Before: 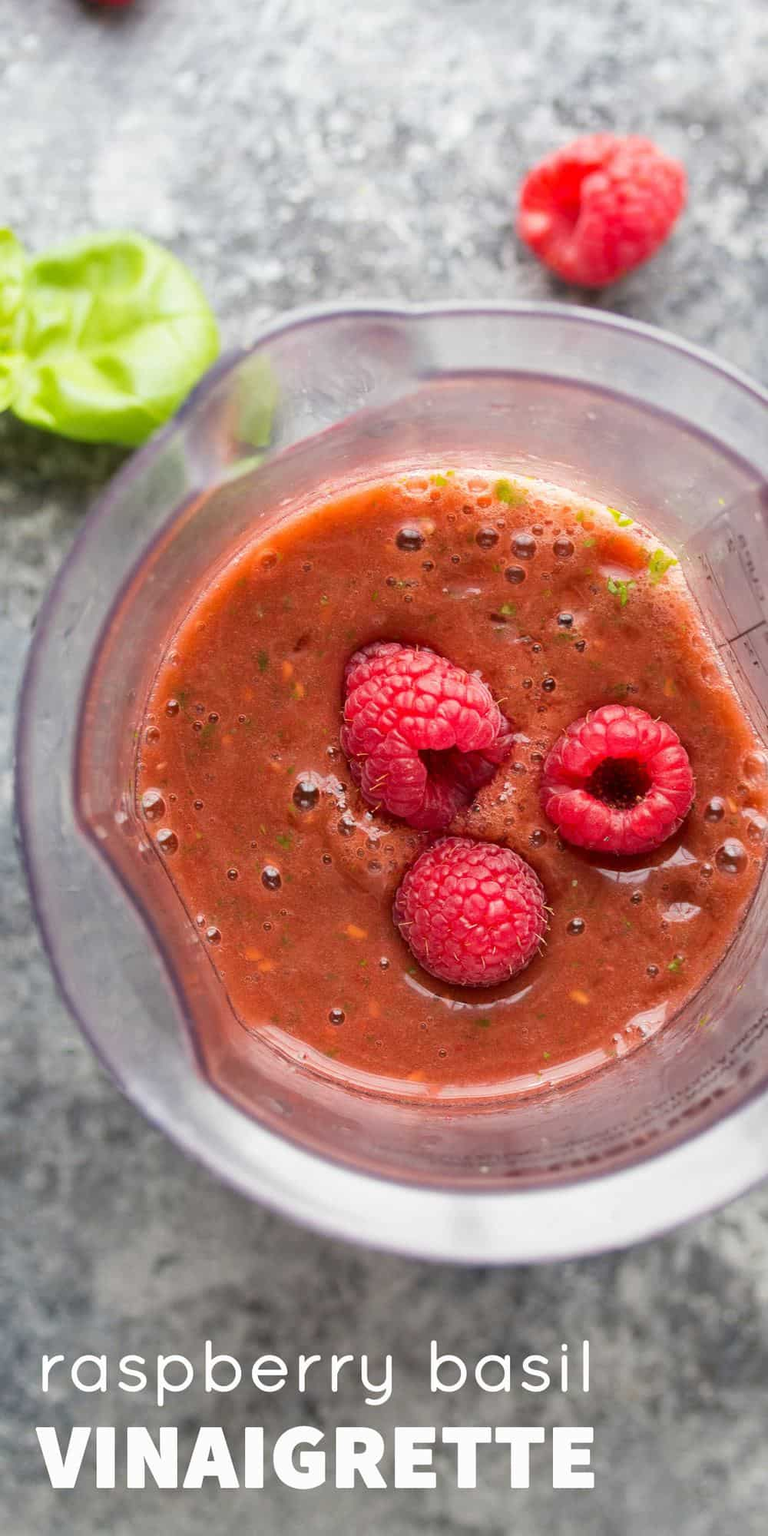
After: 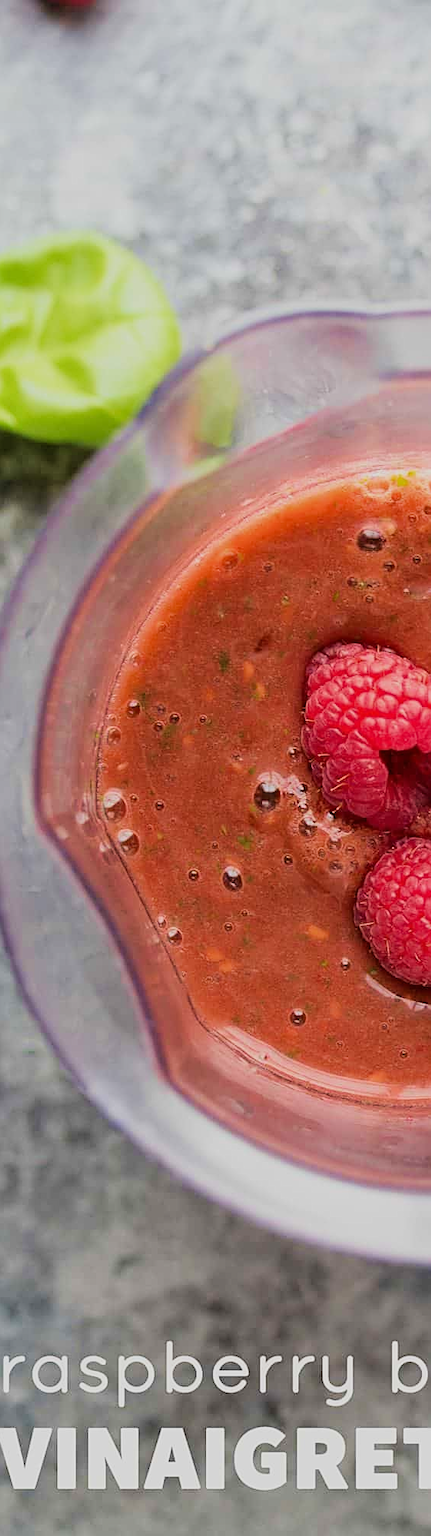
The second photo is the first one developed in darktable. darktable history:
sharpen: on, module defaults
crop: left 5.114%, right 38.589%
filmic rgb: black relative exposure -7.65 EV, white relative exposure 4.56 EV, hardness 3.61, contrast 1.05
velvia: strength 36.57%
tone equalizer: -7 EV 0.13 EV, smoothing diameter 25%, edges refinement/feathering 10, preserve details guided filter
